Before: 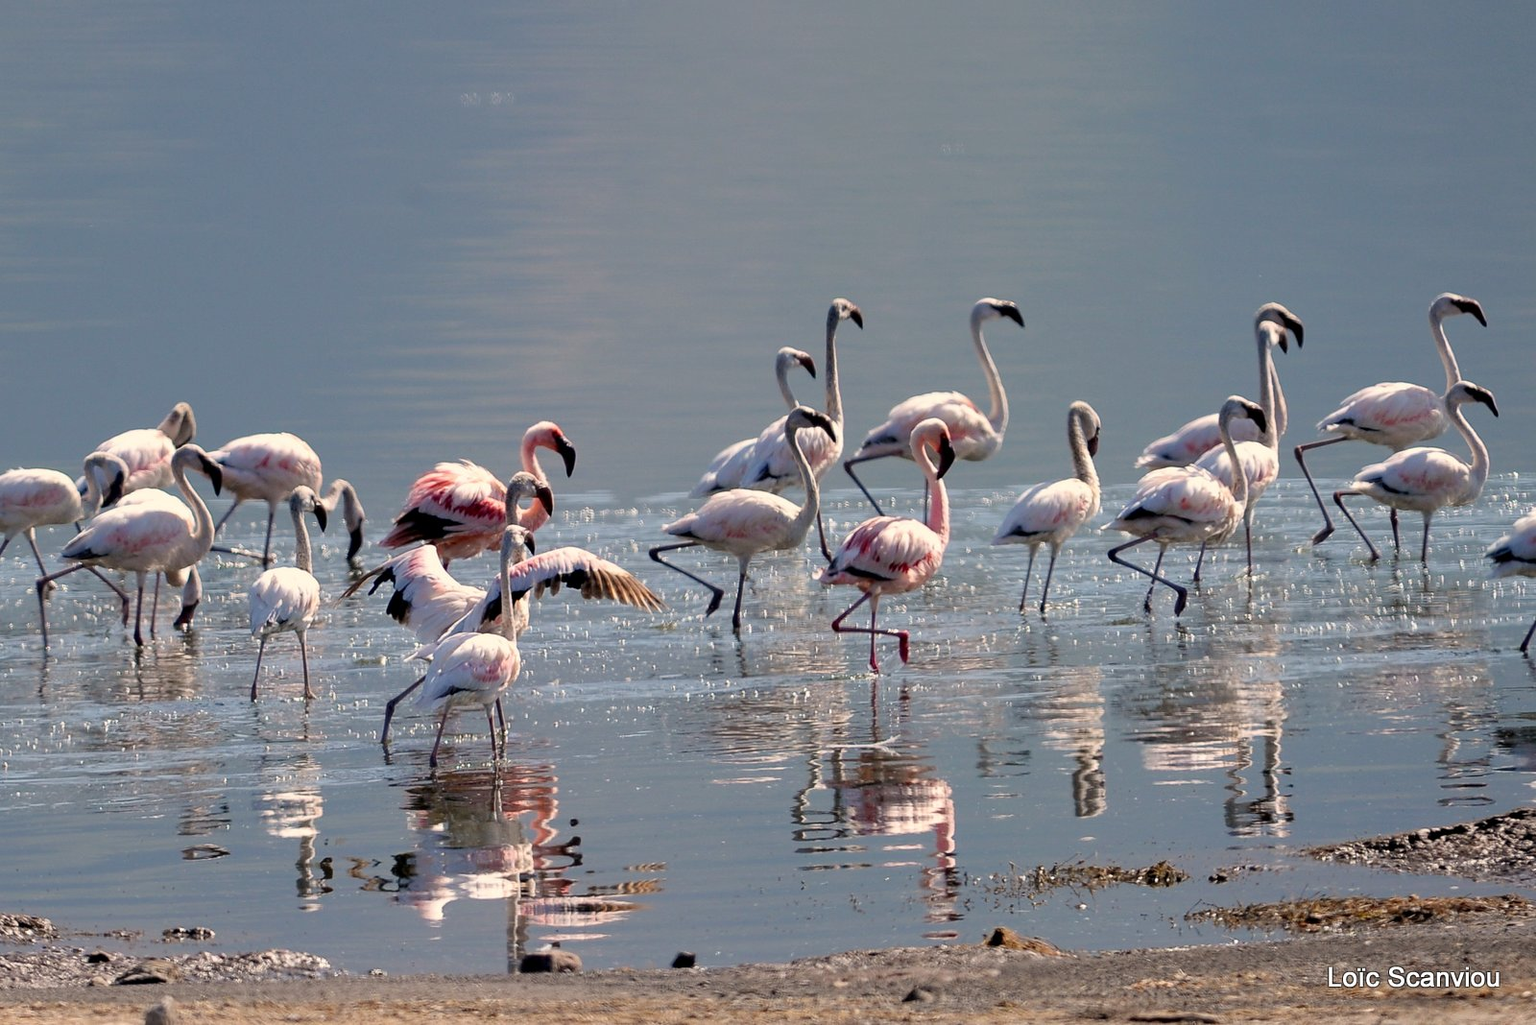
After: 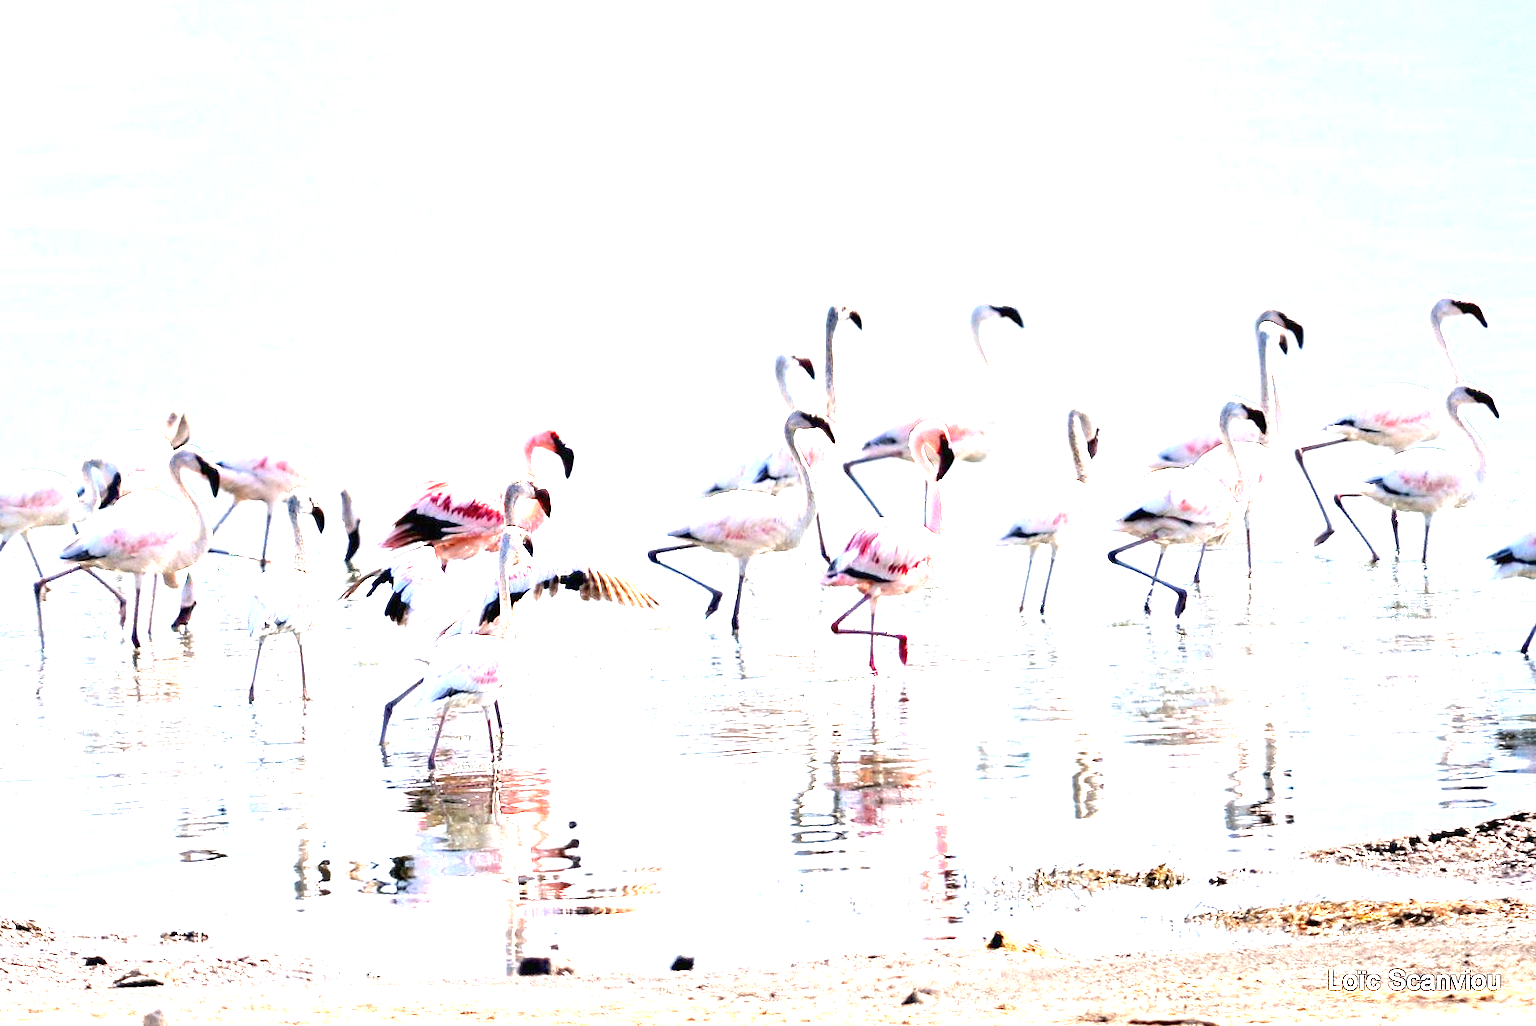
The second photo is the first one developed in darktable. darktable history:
exposure: black level correction 0, exposure 1.105 EV, compensate exposure bias true, compensate highlight preservation false
crop and rotate: left 0.199%, bottom 0.007%
